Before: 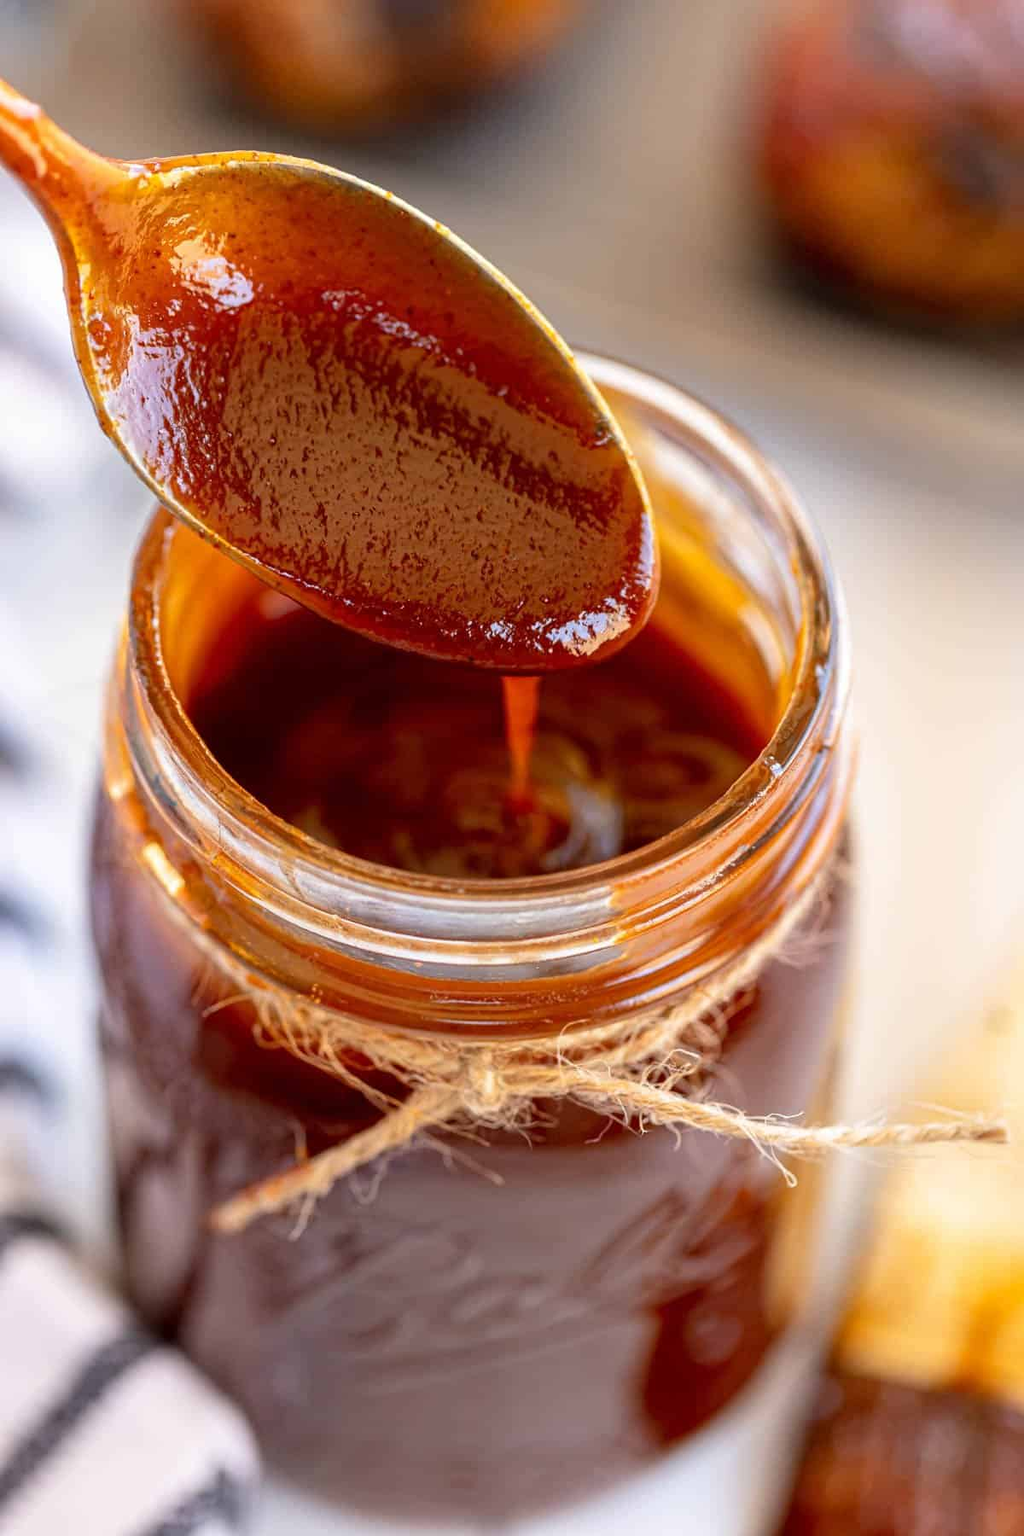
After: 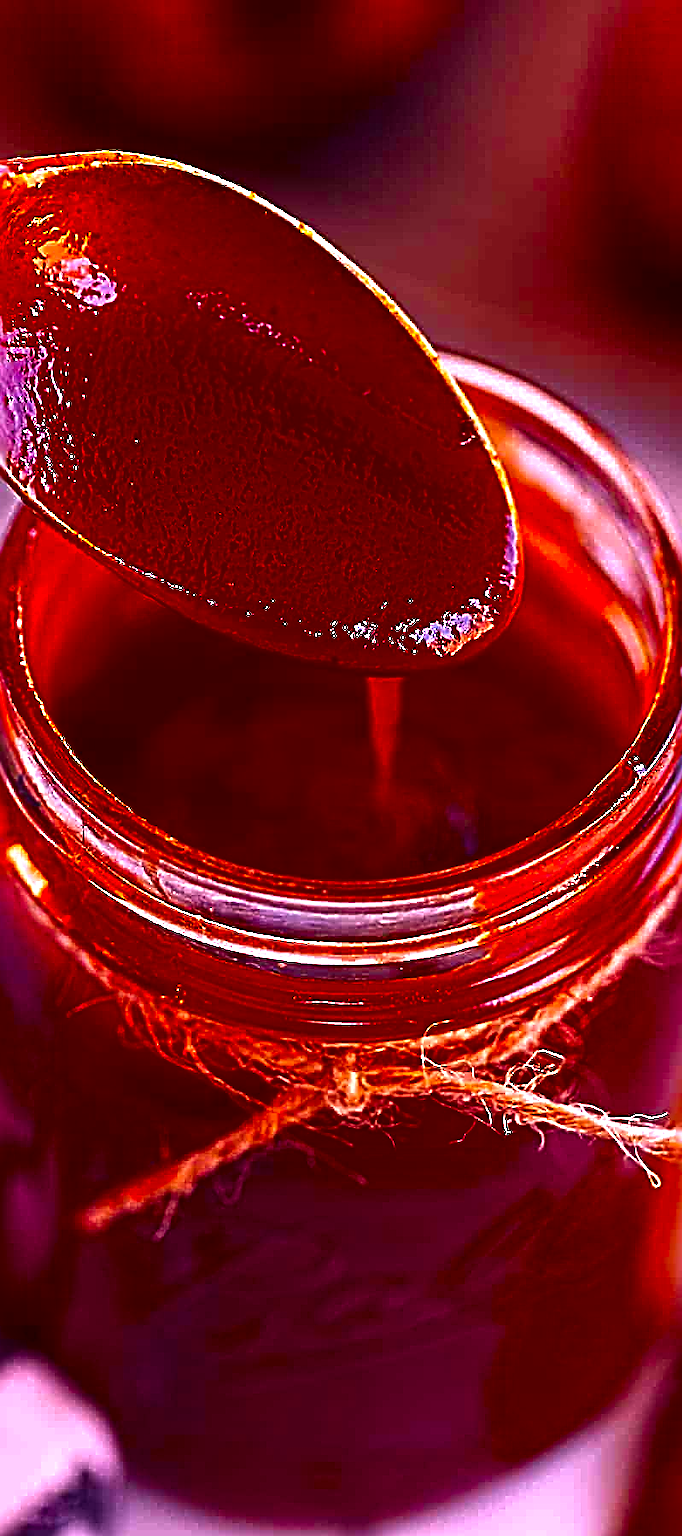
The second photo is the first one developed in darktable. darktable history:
contrast brightness saturation: brightness -1, saturation 1
crop and rotate: left 13.409%, right 19.924%
white balance: red 1.188, blue 1.11
sharpen: radius 3.158, amount 1.731
